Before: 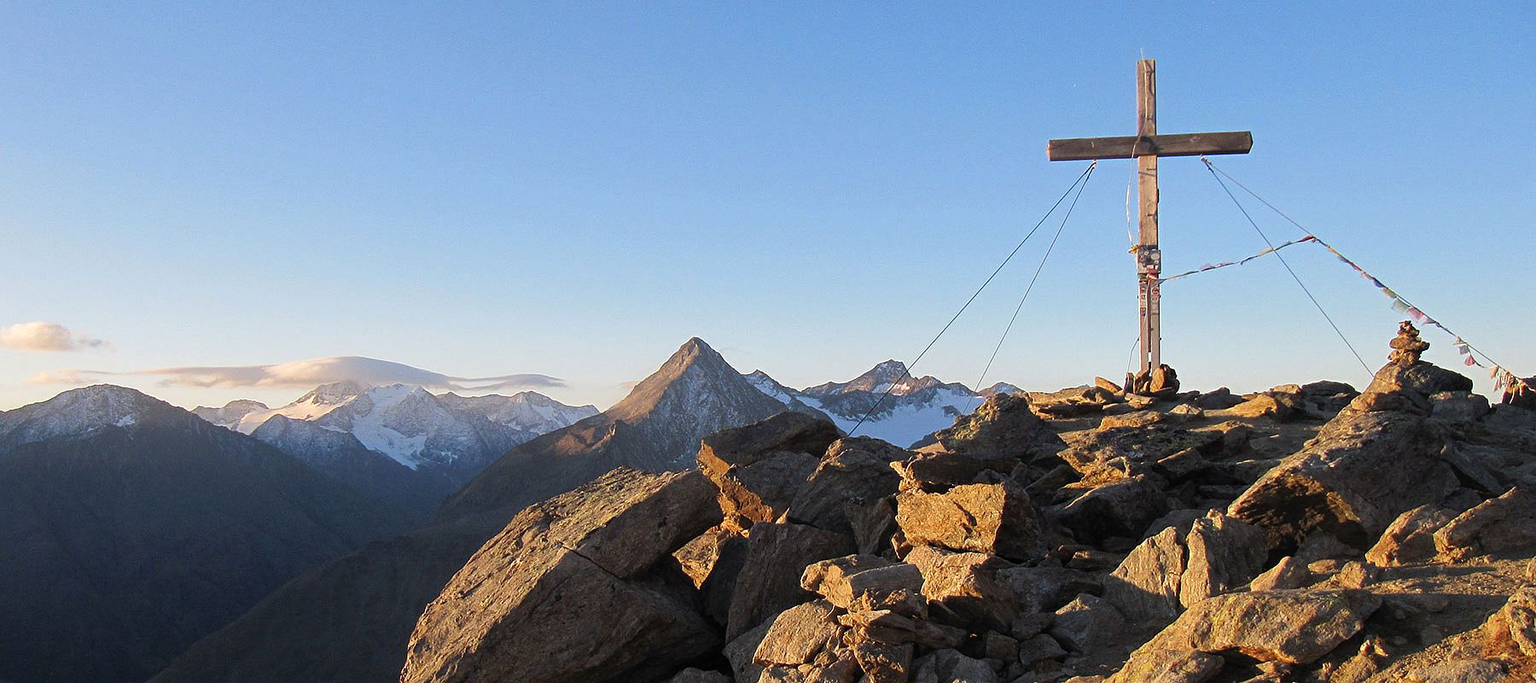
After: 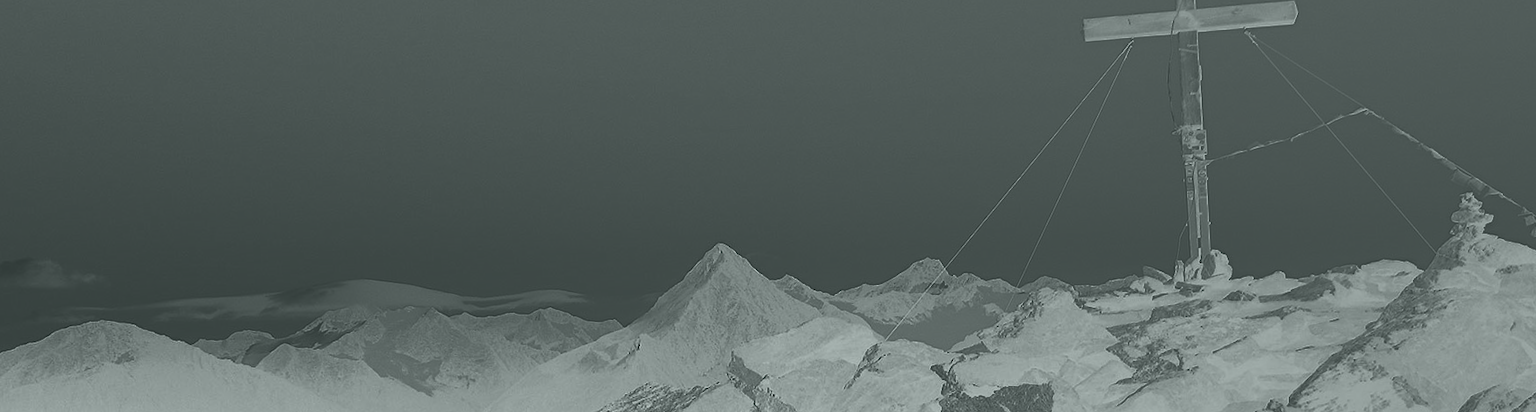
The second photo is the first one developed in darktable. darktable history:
contrast brightness saturation: contrast 0.1, brightness 0.03, saturation 0.09
exposure: black level correction 0, exposure 1.379 EV, compensate exposure bias true, compensate highlight preservation false
crop: left 1.744%, top 19.225%, right 5.069%, bottom 28.357%
color balance rgb: perceptual saturation grading › global saturation 20%, global vibrance 20%
rotate and perspective: rotation -2.56°, automatic cropping off
bloom: size 85%, threshold 5%, strength 85%
colorize: hue 90°, saturation 19%, lightness 1.59%, version 1
